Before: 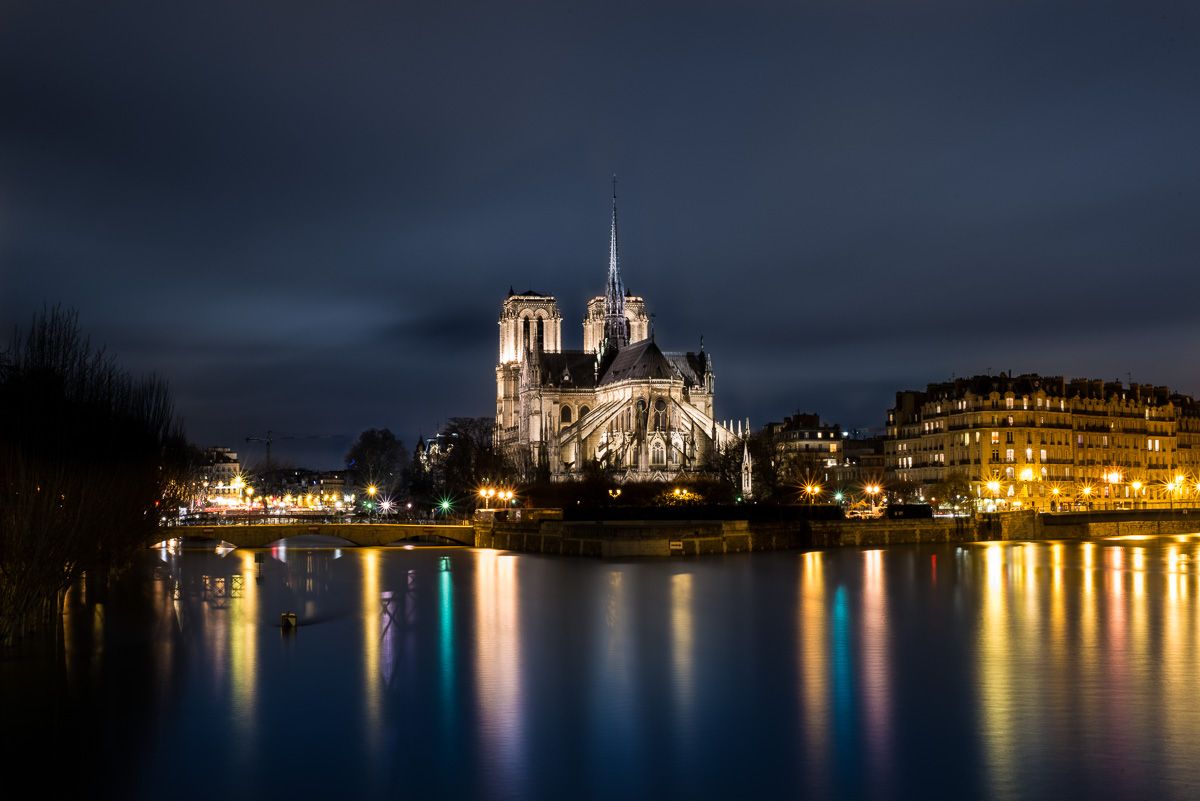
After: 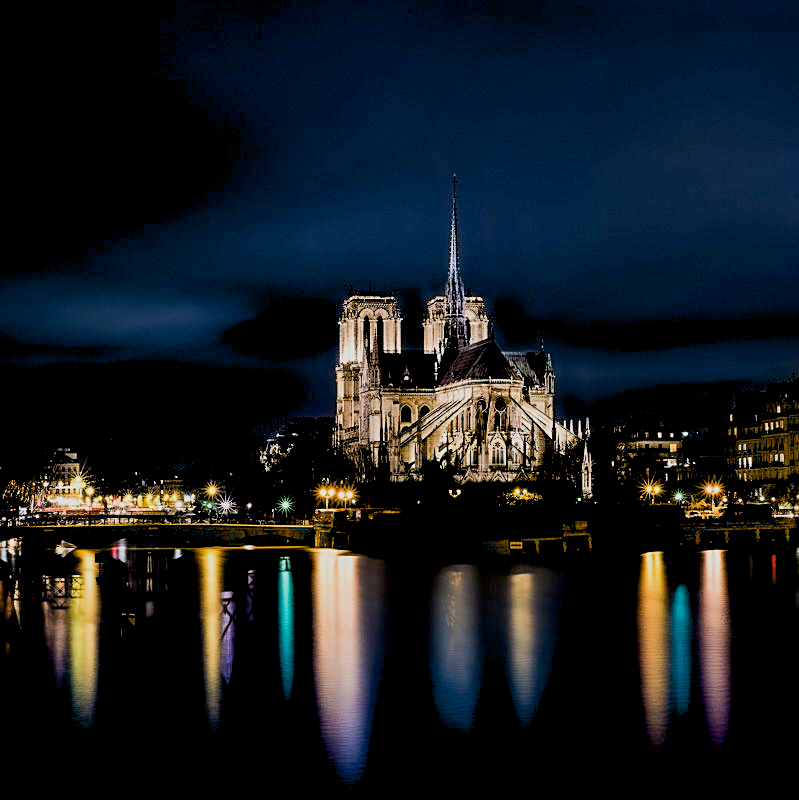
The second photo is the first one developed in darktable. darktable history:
crop and rotate: left 13.342%, right 19.991%
sharpen: on, module defaults
exposure: black level correction 0.031, exposure 0.304 EV, compensate highlight preservation false
filmic rgb: black relative exposure -7.65 EV, white relative exposure 4.56 EV, hardness 3.61
white balance: red 0.988, blue 1.017
